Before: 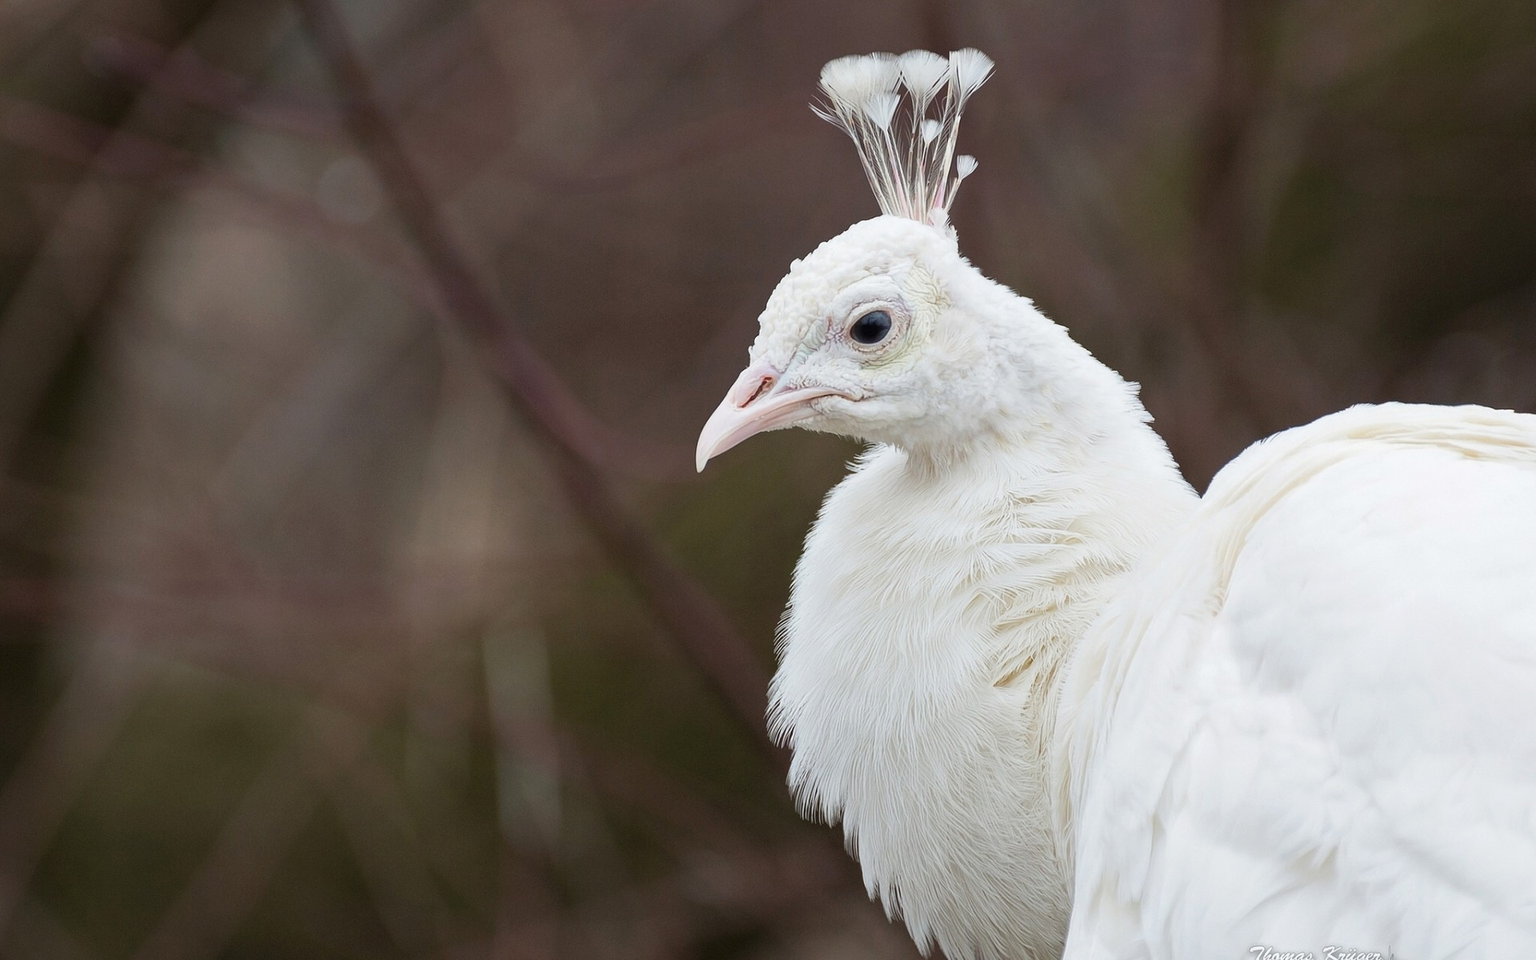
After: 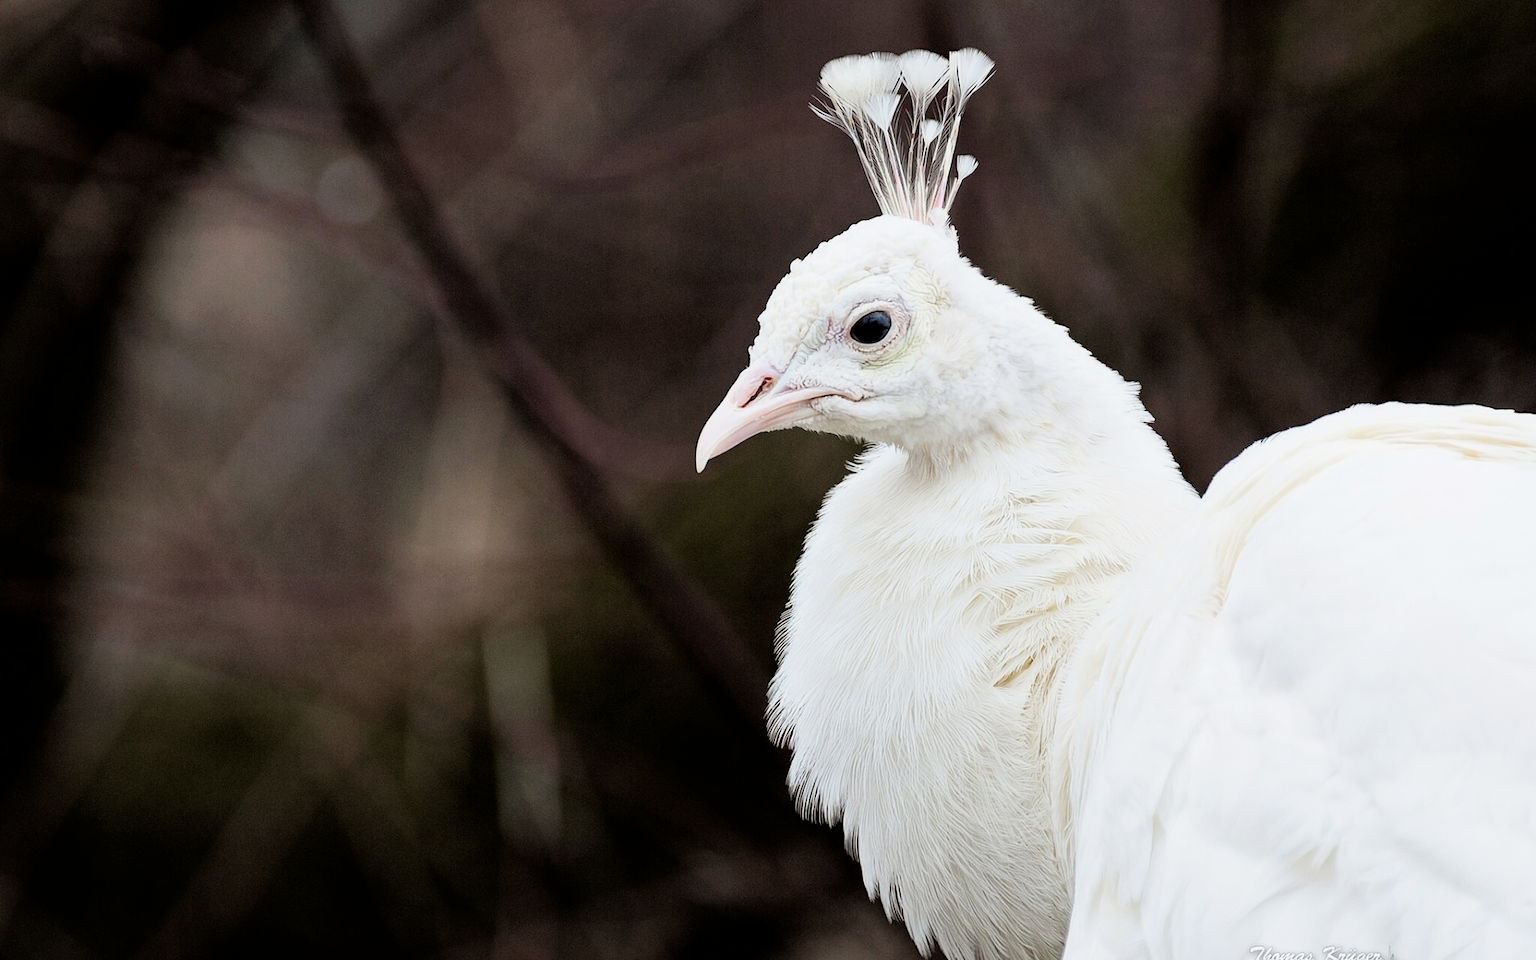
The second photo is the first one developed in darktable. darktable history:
exposure: black level correction 0.007, exposure 0.159 EV, compensate highlight preservation false
filmic rgb: black relative exposure -4 EV, white relative exposure 3 EV, hardness 3.02, contrast 1.4
